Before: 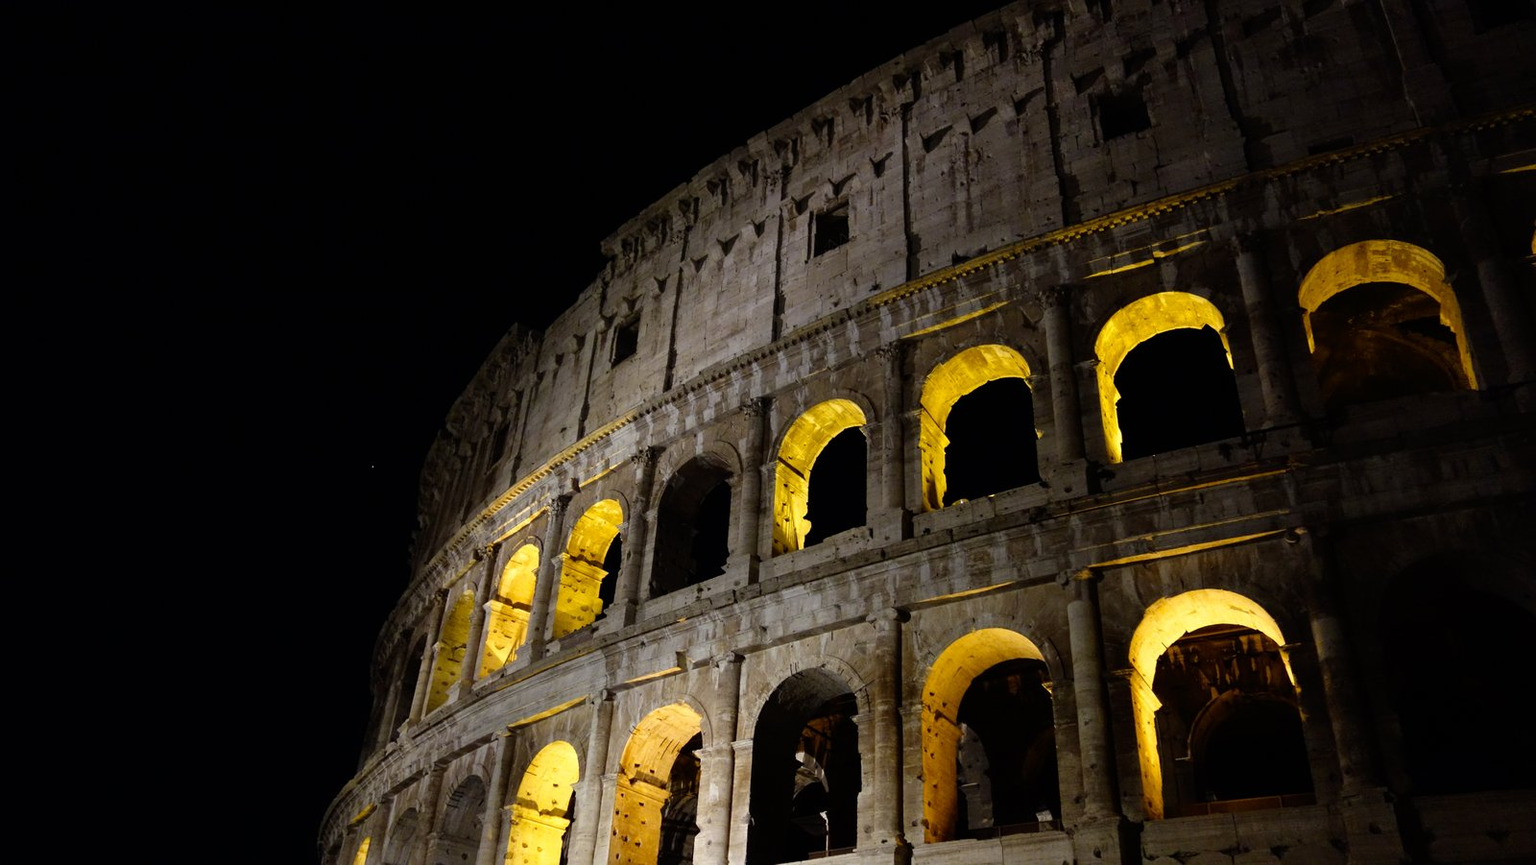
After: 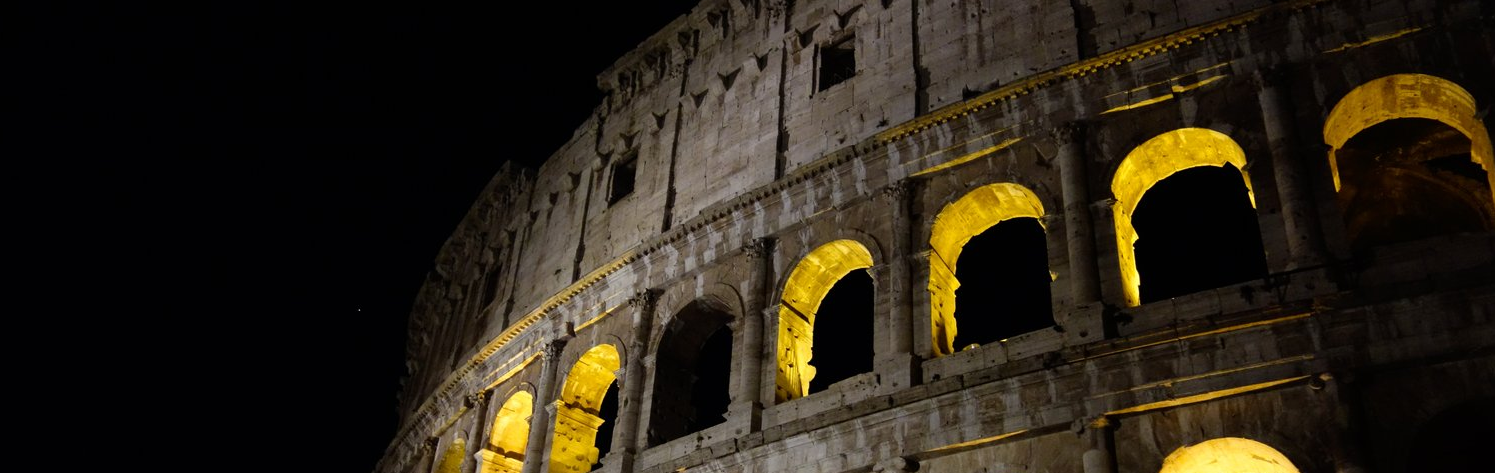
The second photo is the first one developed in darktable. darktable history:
crop: left 1.825%, top 19.576%, right 4.69%, bottom 27.903%
